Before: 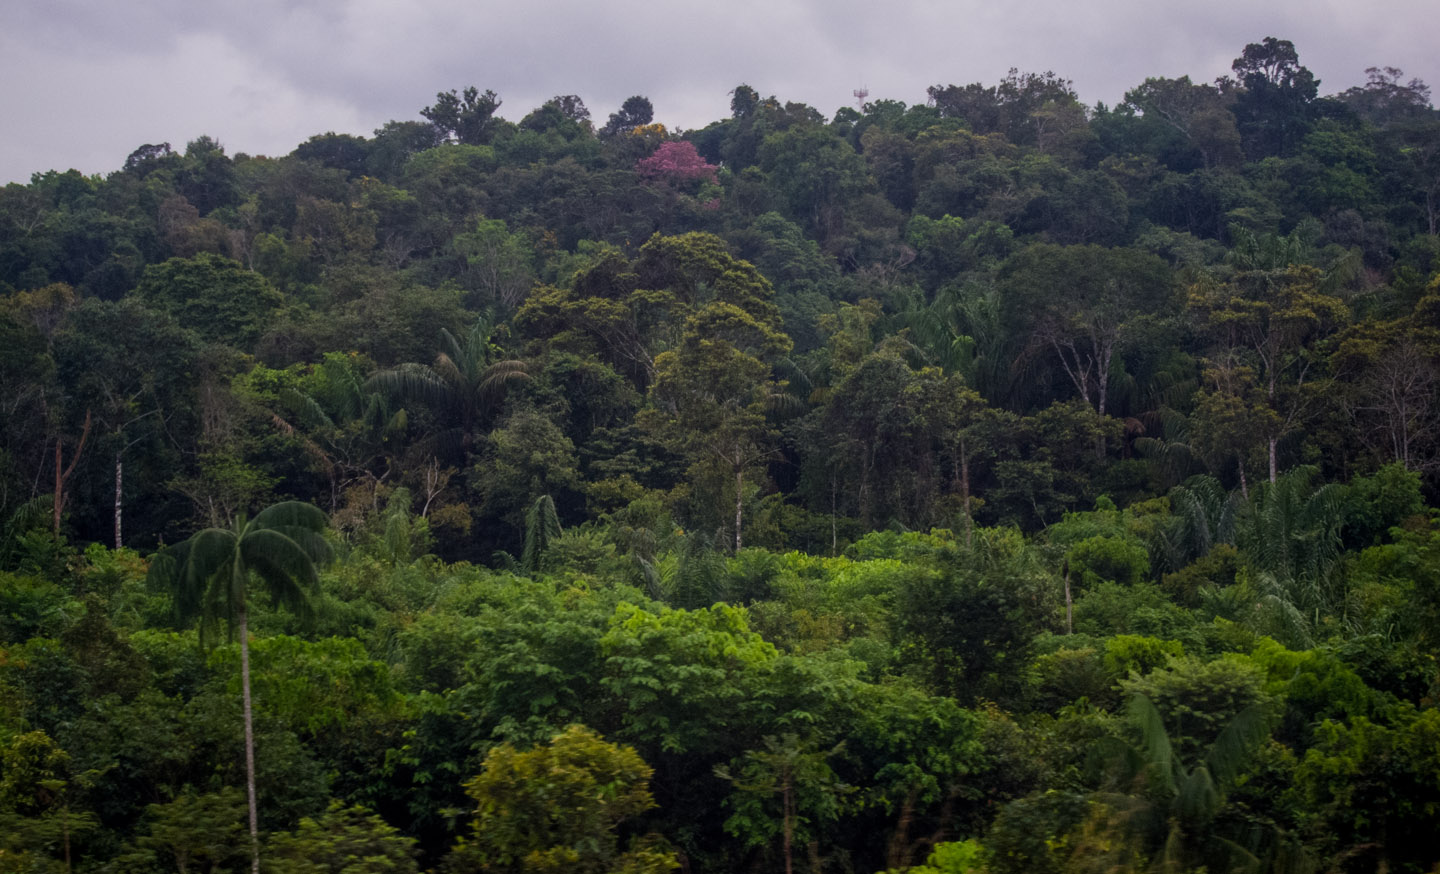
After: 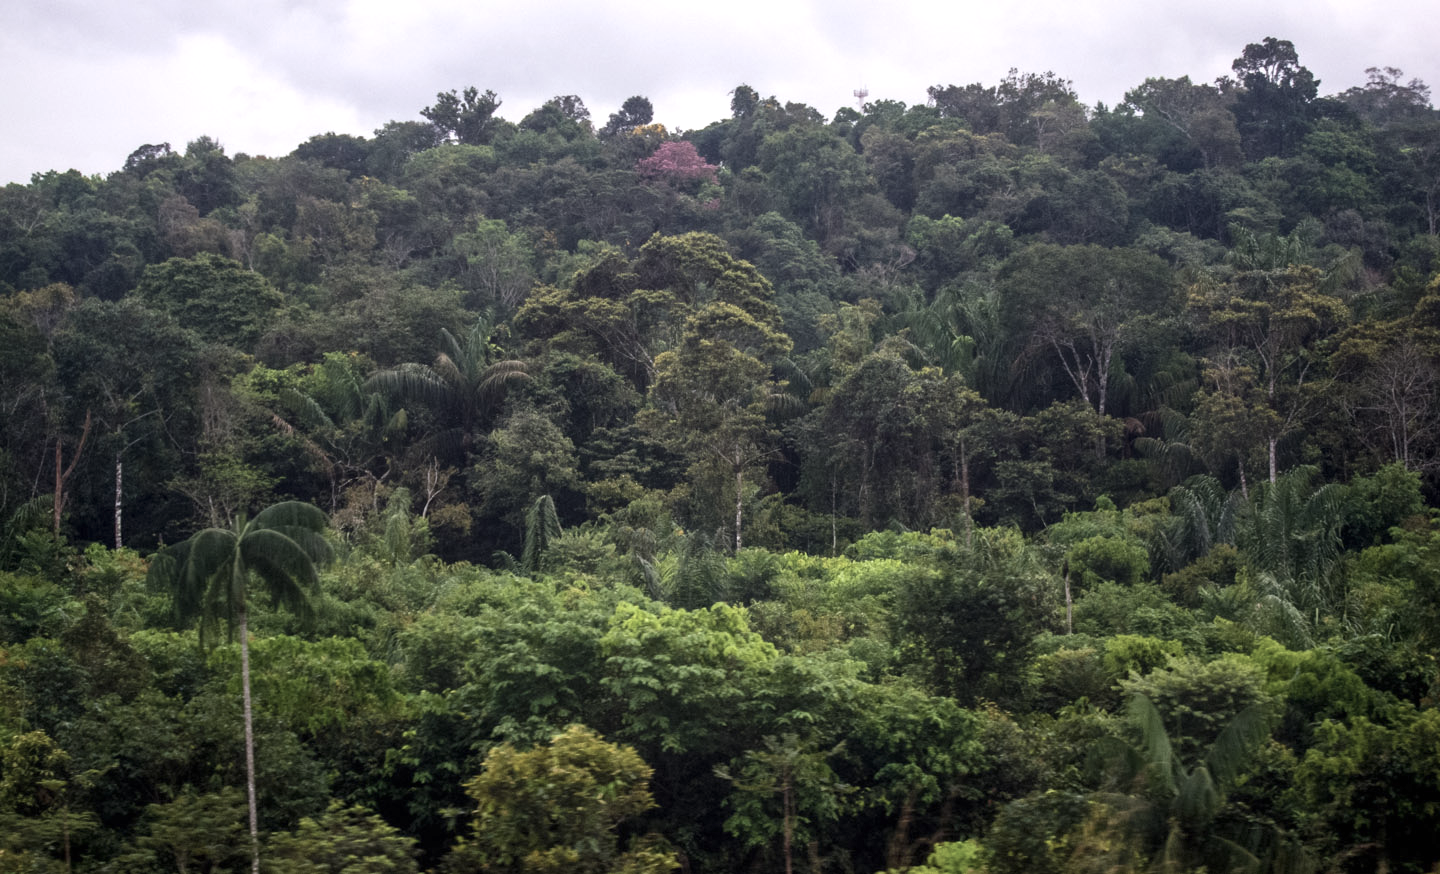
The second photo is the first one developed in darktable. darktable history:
exposure: black level correction 0, exposure 0.9 EV, compensate highlight preservation false
contrast brightness saturation: contrast 0.1, saturation -0.36
